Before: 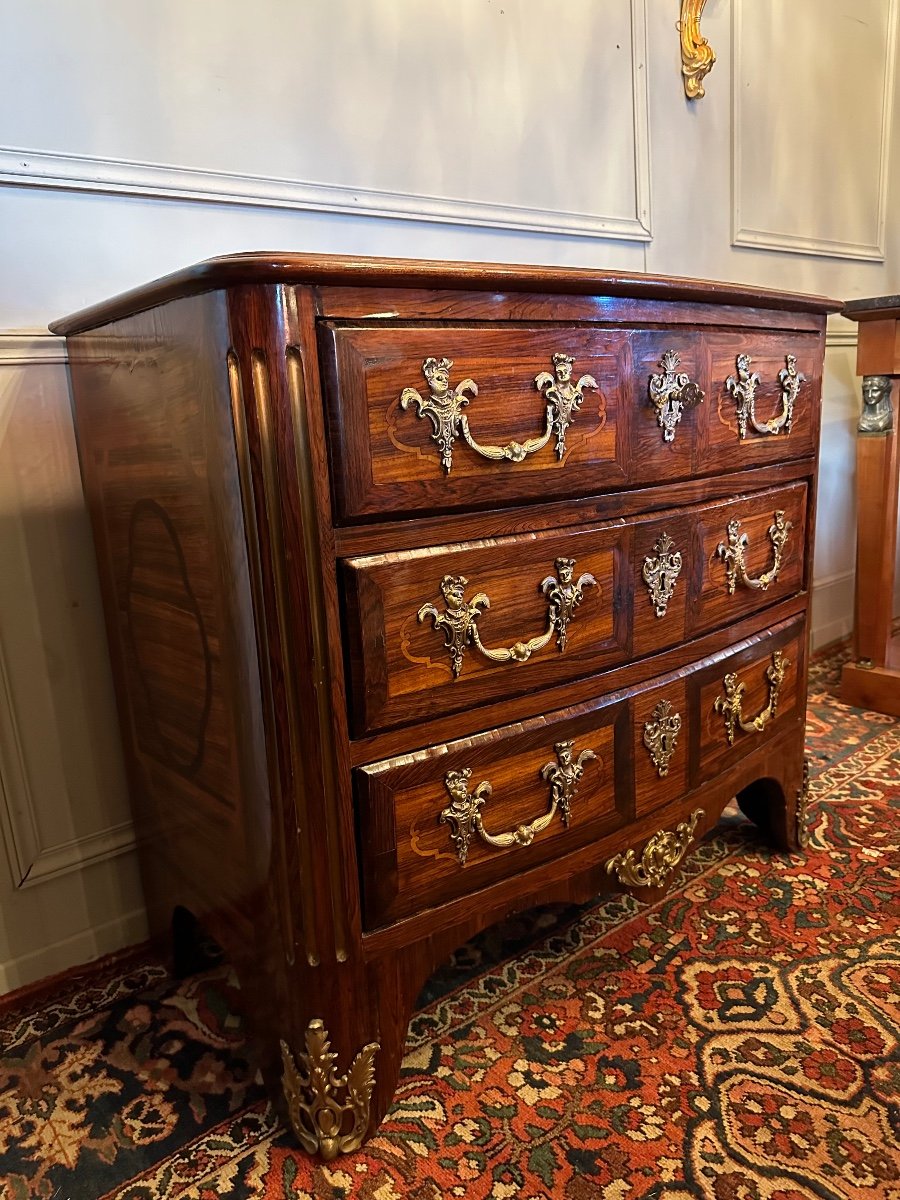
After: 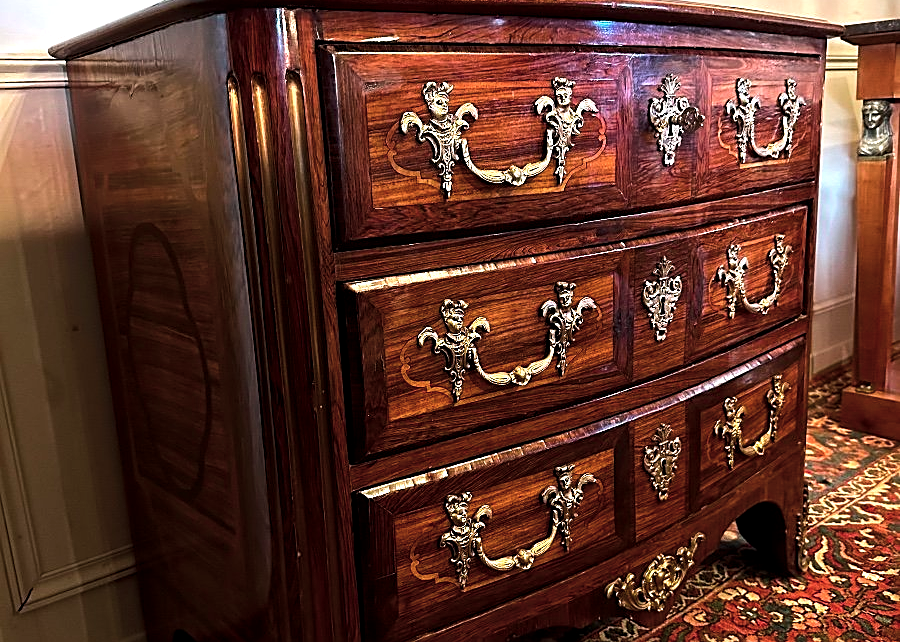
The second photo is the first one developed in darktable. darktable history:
crop and rotate: top 23.043%, bottom 23.437%
color balance rgb: perceptual saturation grading › global saturation 30%, global vibrance 20%
tone equalizer: -8 EV -0.75 EV, -7 EV -0.7 EV, -6 EV -0.6 EV, -5 EV -0.4 EV, -3 EV 0.4 EV, -2 EV 0.6 EV, -1 EV 0.7 EV, +0 EV 0.75 EV, edges refinement/feathering 500, mask exposure compensation -1.57 EV, preserve details no
sharpen: on, module defaults
color contrast: blue-yellow contrast 0.7
local contrast: highlights 100%, shadows 100%, detail 120%, midtone range 0.2
